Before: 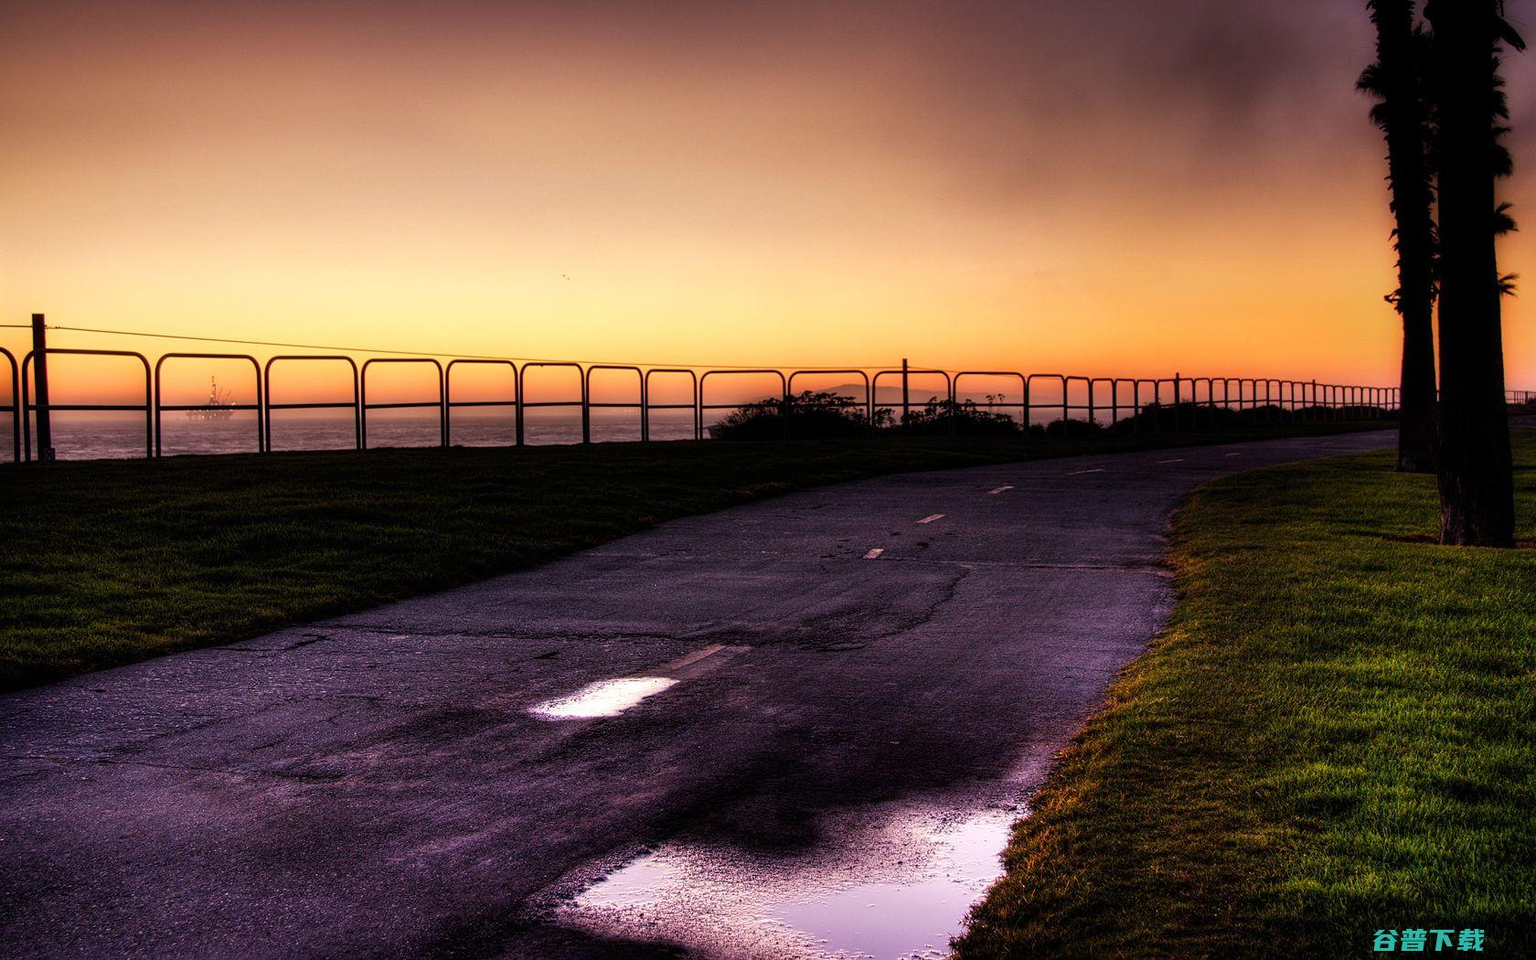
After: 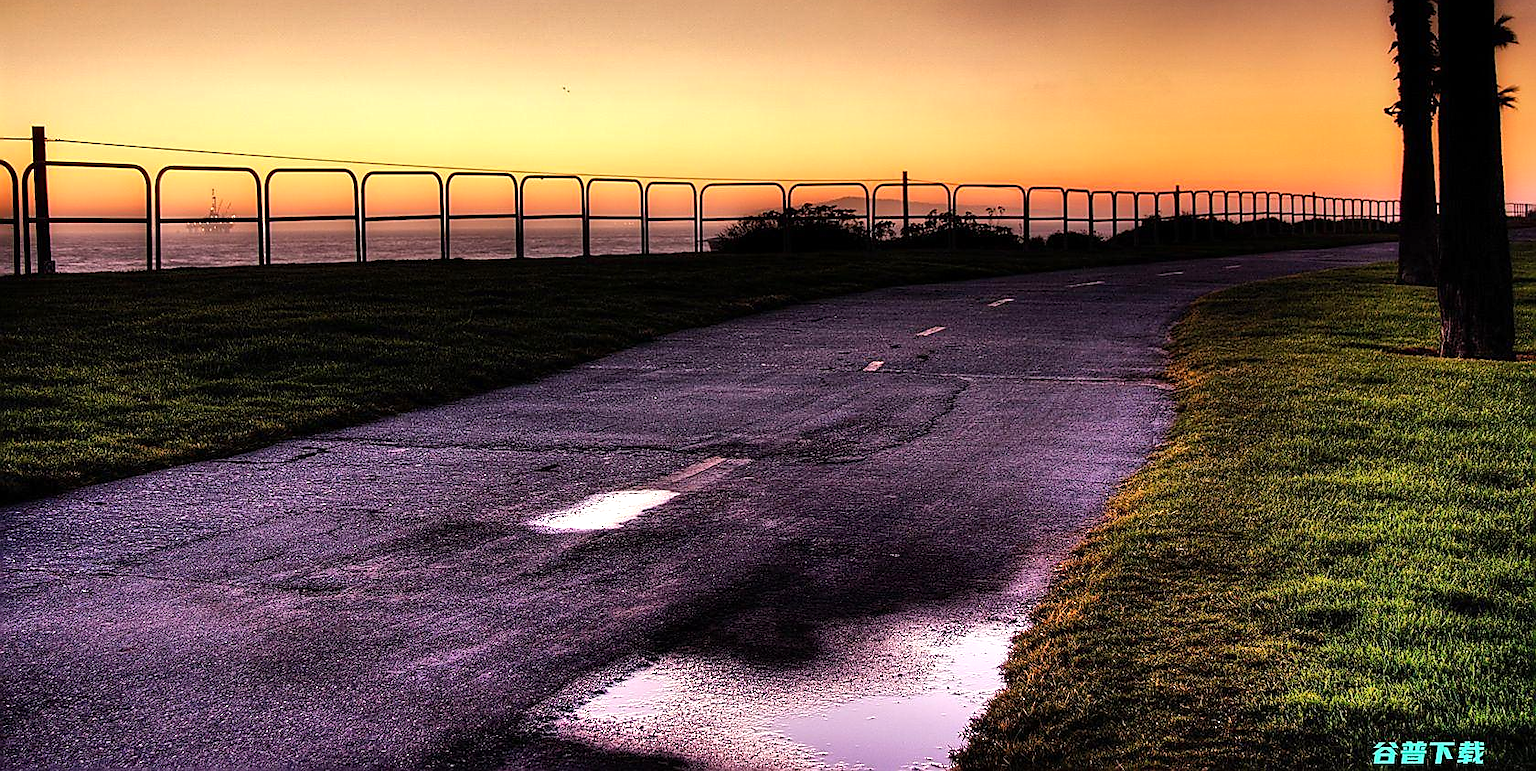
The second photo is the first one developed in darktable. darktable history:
sharpen: radius 1.355, amount 1.238, threshold 0.758
exposure: exposure 0.188 EV, compensate highlight preservation false
shadows and highlights: shadows 52.63, soften with gaussian
crop and rotate: top 19.545%
